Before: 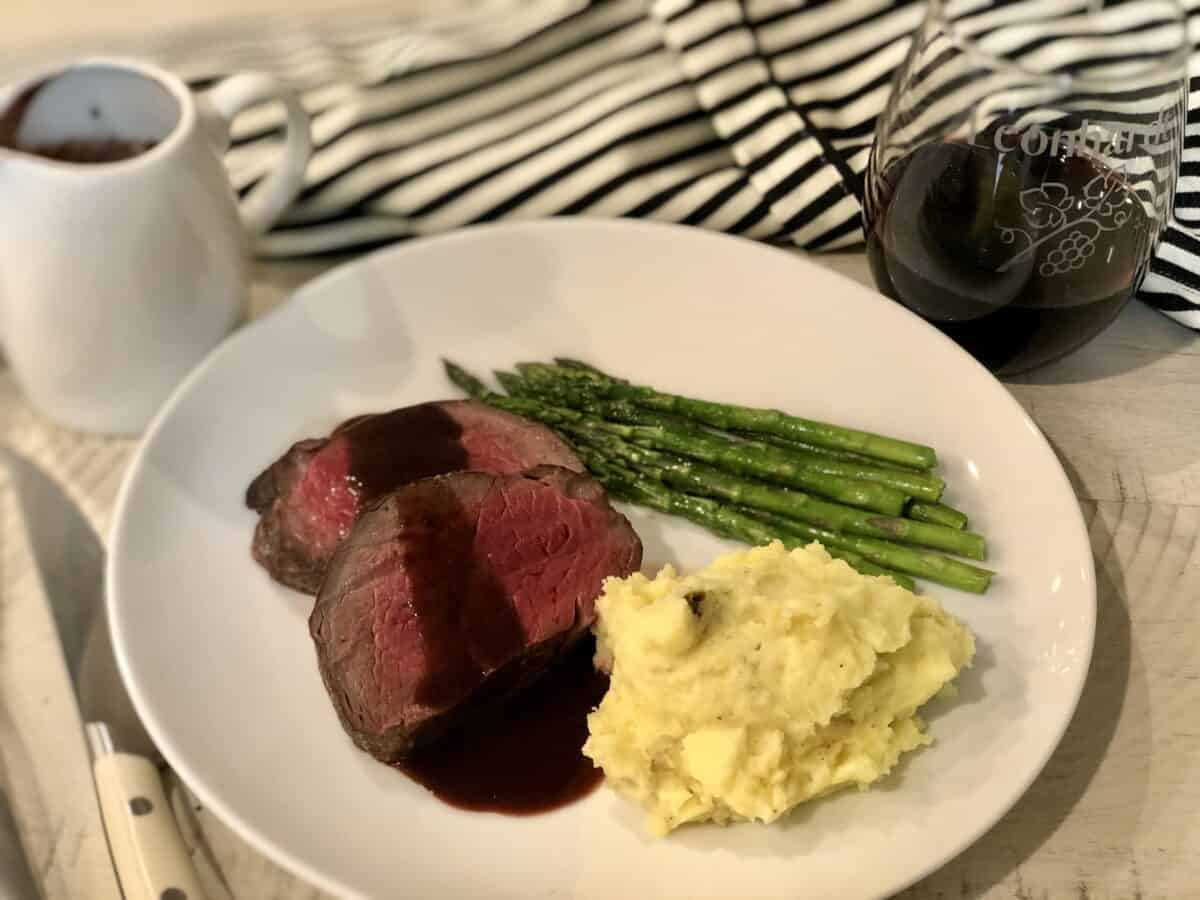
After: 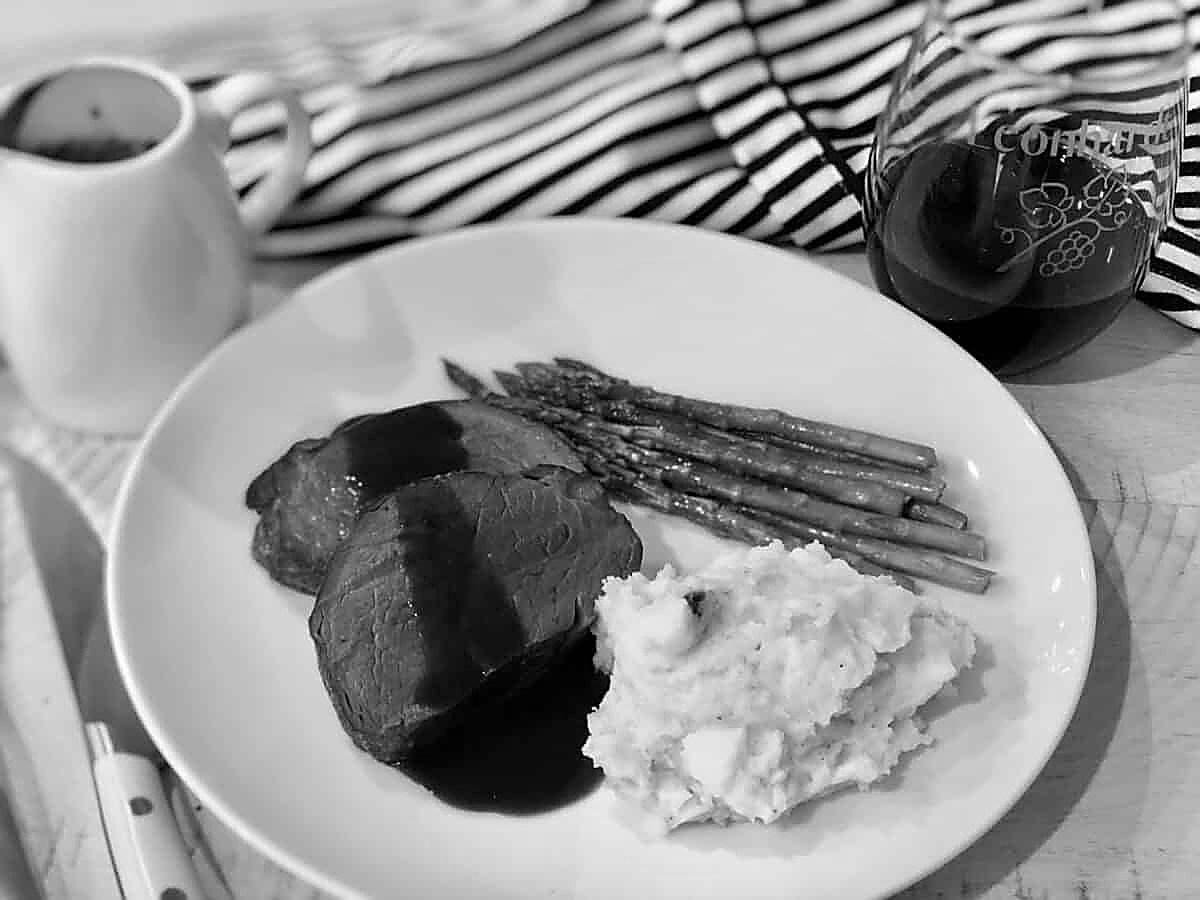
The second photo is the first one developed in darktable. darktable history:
monochrome: on, module defaults
sharpen: radius 1.4, amount 1.25, threshold 0.7
color calibration: illuminant as shot in camera, x 0.358, y 0.373, temperature 4628.91 K
